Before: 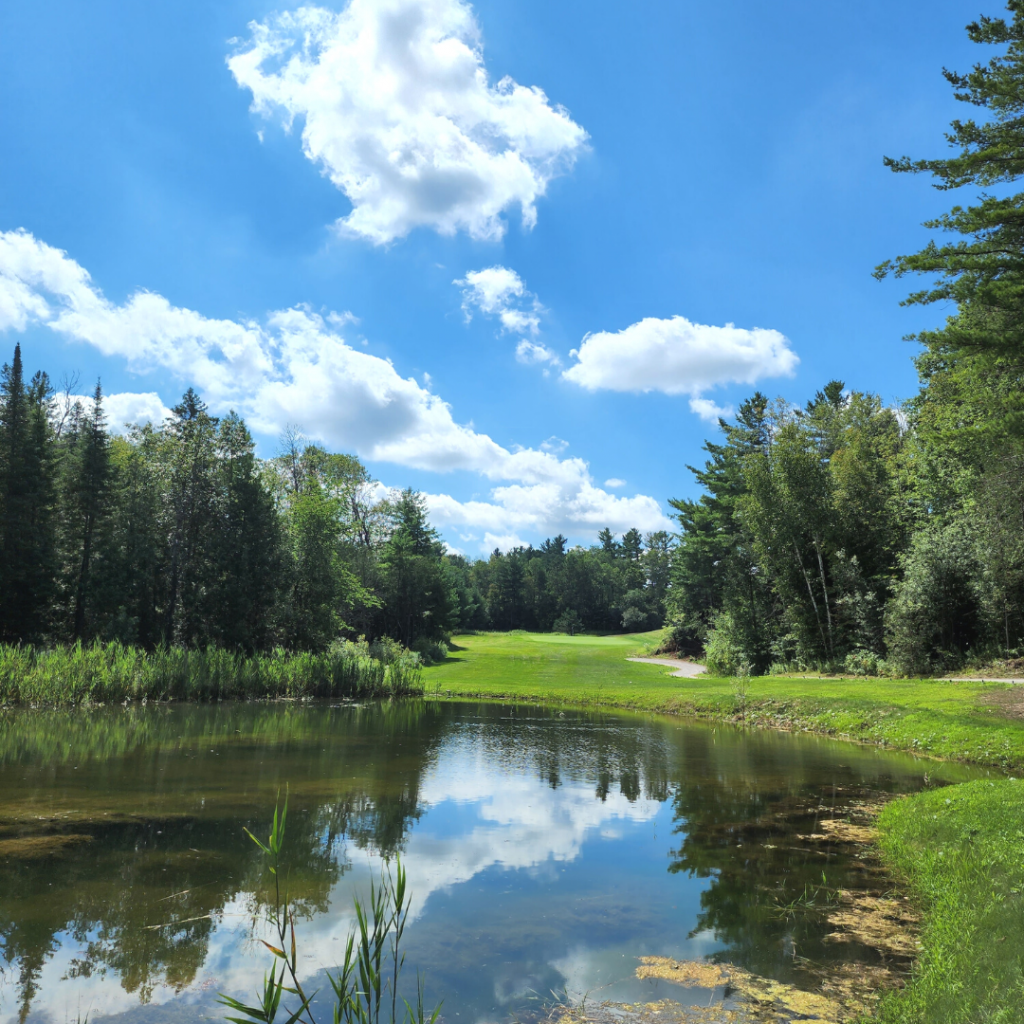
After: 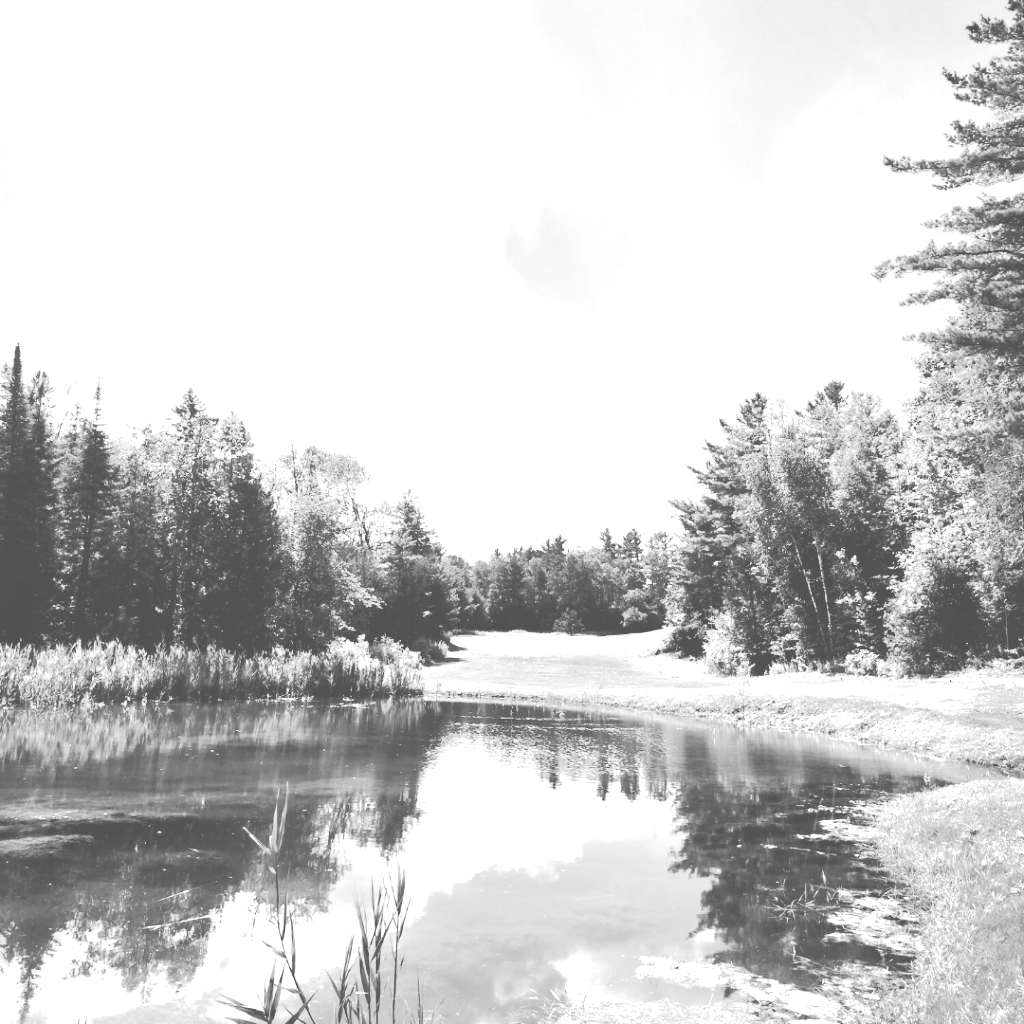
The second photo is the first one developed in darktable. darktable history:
exposure: black level correction 0, exposure 1.675 EV, compensate exposure bias true, compensate highlight preservation false
tone curve: curves: ch0 [(0, 0) (0.003, 0.331) (0.011, 0.333) (0.025, 0.333) (0.044, 0.334) (0.069, 0.335) (0.1, 0.338) (0.136, 0.342) (0.177, 0.347) (0.224, 0.352) (0.277, 0.359) (0.335, 0.39) (0.399, 0.434) (0.468, 0.509) (0.543, 0.615) (0.623, 0.731) (0.709, 0.814) (0.801, 0.88) (0.898, 0.921) (1, 1)], preserve colors none
color calibration: illuminant as shot in camera, x 0.358, y 0.373, temperature 4628.91 K
monochrome: on, module defaults
